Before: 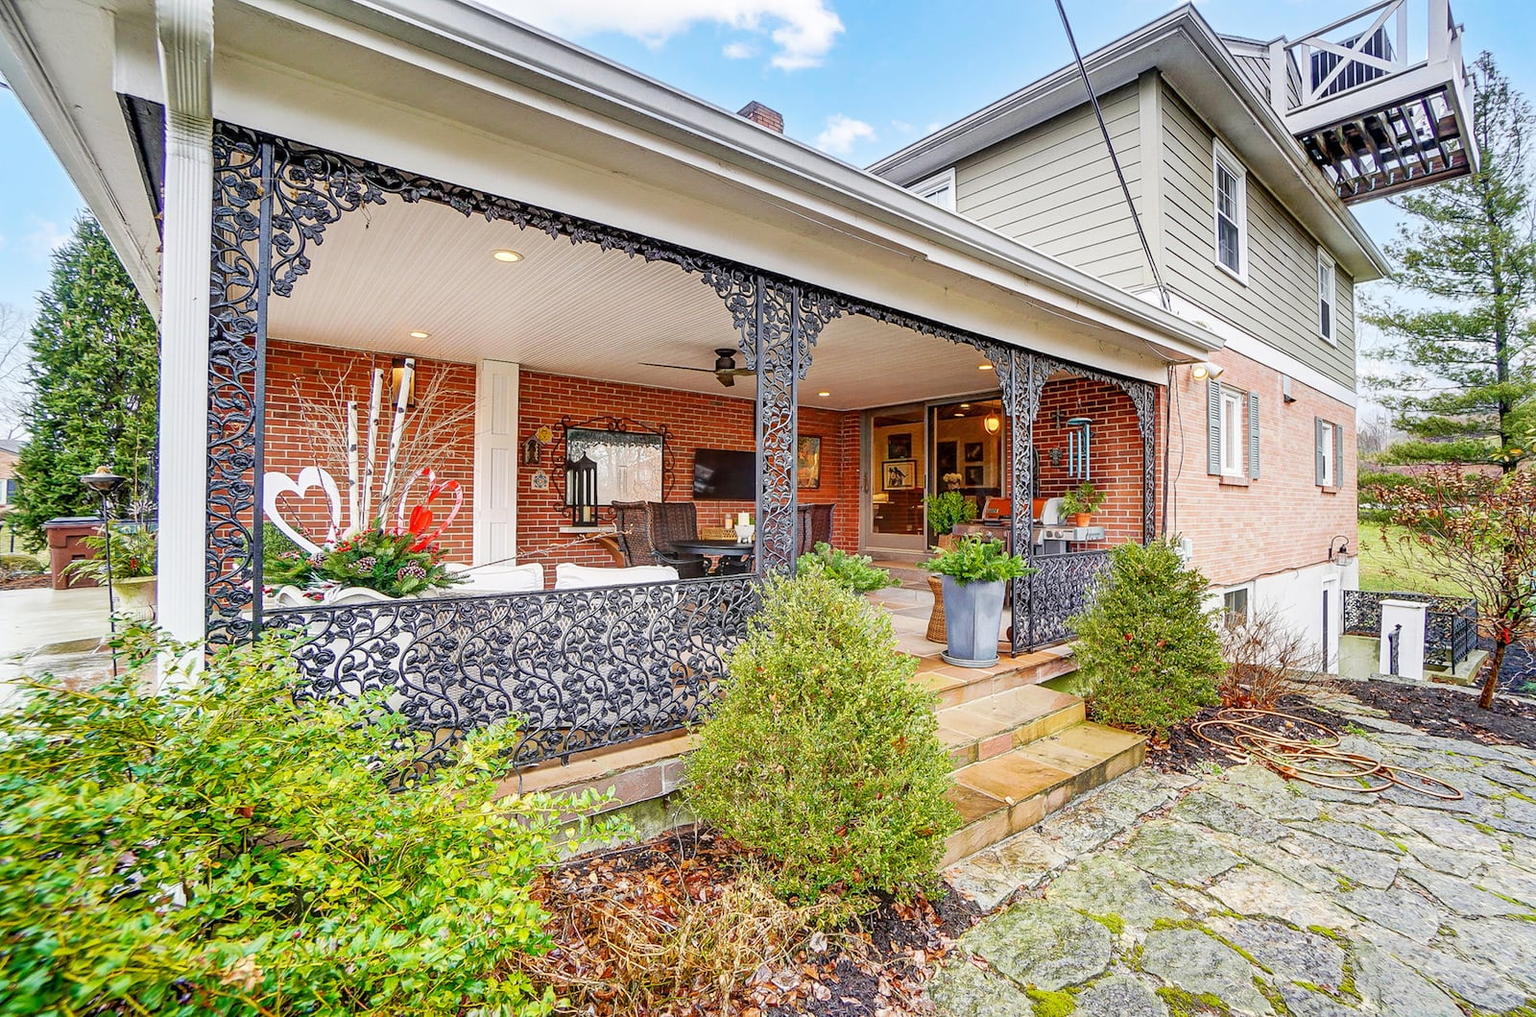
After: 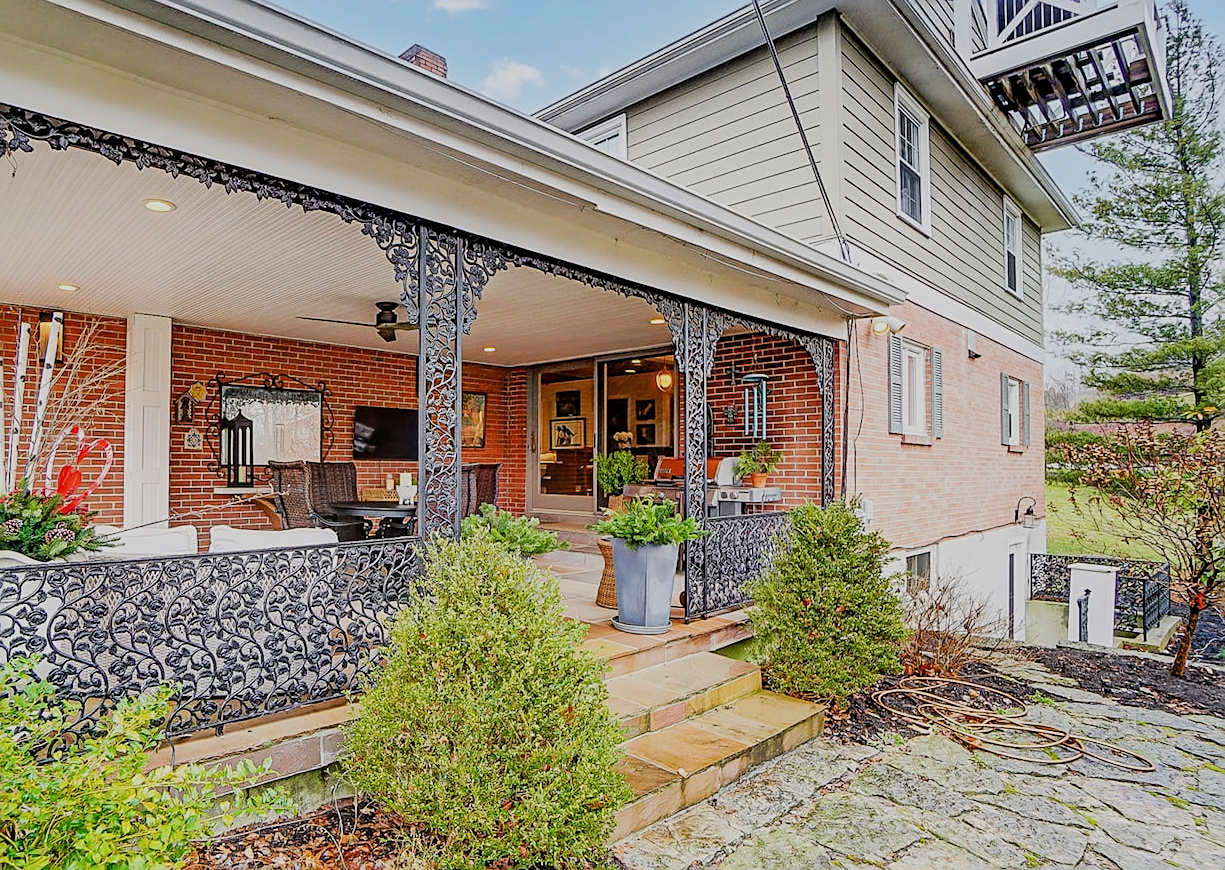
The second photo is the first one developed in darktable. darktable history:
crop: left 23.095%, top 5.827%, bottom 11.854%
sharpen: on, module defaults
filmic rgb: black relative exposure -7.65 EV, white relative exposure 4.56 EV, hardness 3.61
